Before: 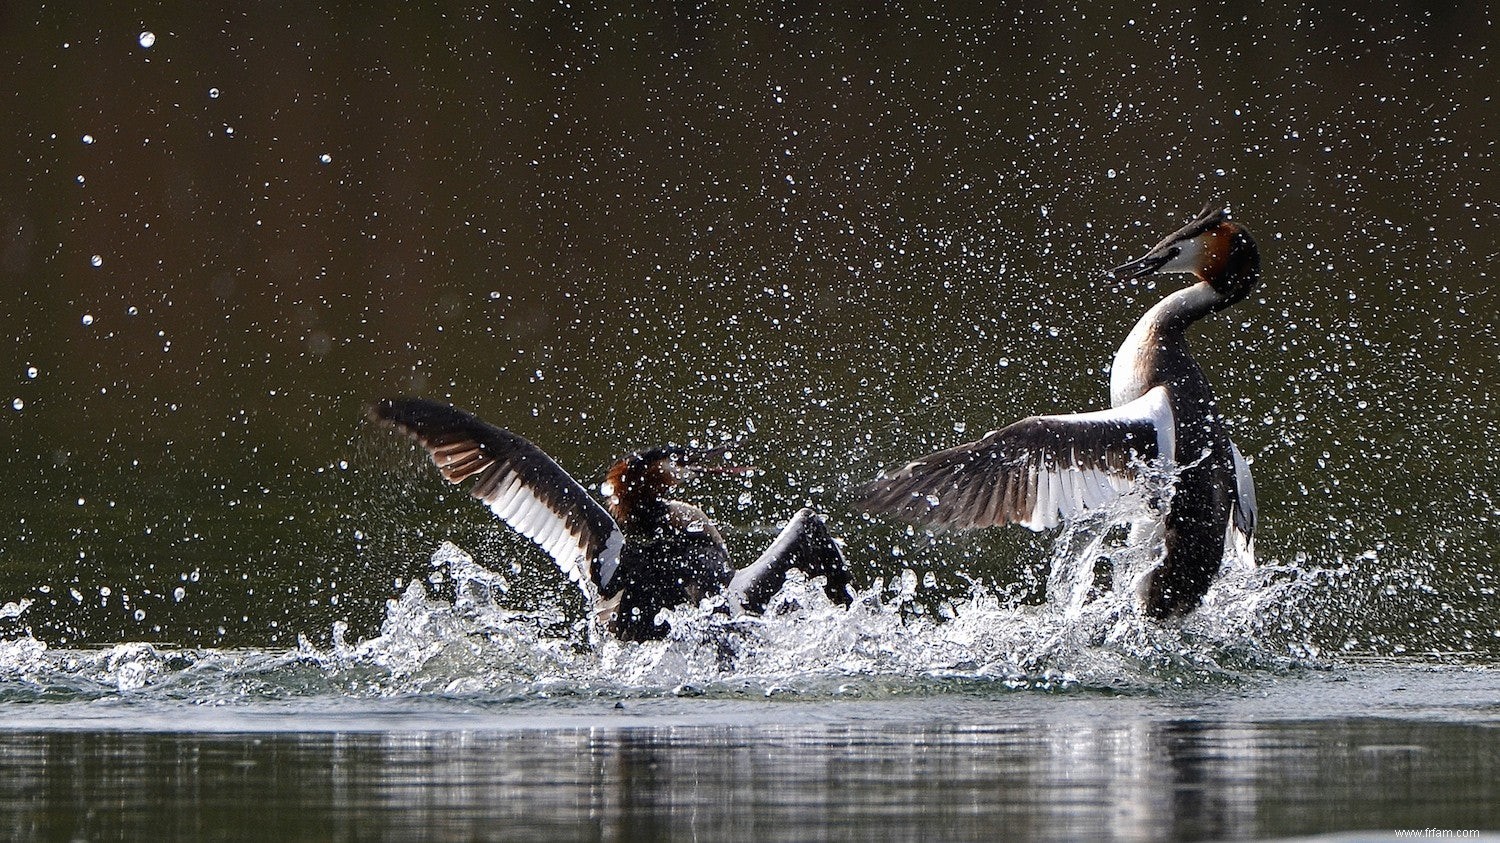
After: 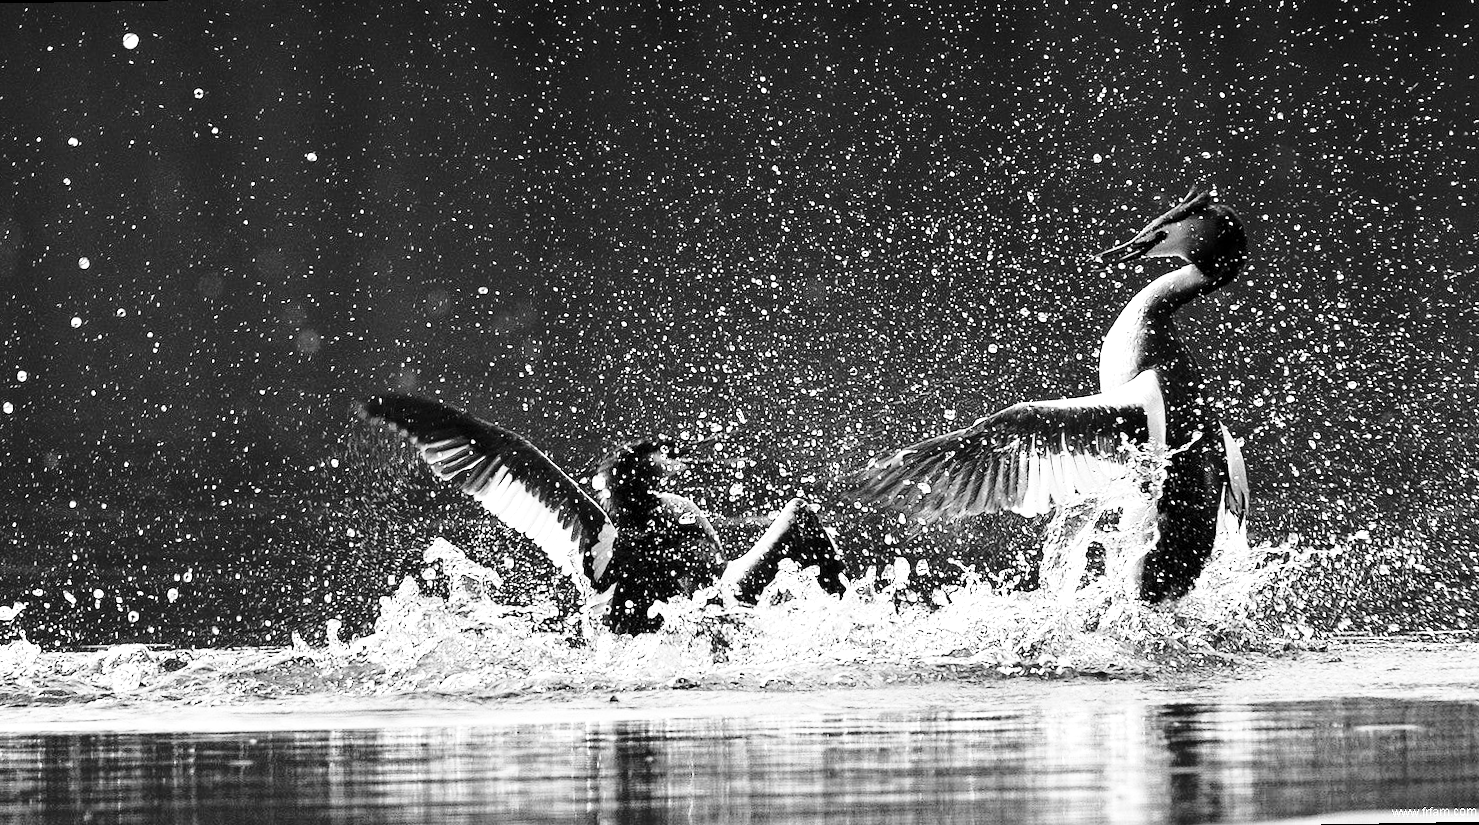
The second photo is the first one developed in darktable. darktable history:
rotate and perspective: rotation -1°, crop left 0.011, crop right 0.989, crop top 0.025, crop bottom 0.975
base curve: curves: ch0 [(0, 0) (0.04, 0.03) (0.133, 0.232) (0.448, 0.748) (0.843, 0.968) (1, 1)], preserve colors none
contrast brightness saturation: saturation 0.5
exposure: black level correction 0.001, exposure 0.675 EV, compensate highlight preservation false
monochrome: size 3.1
